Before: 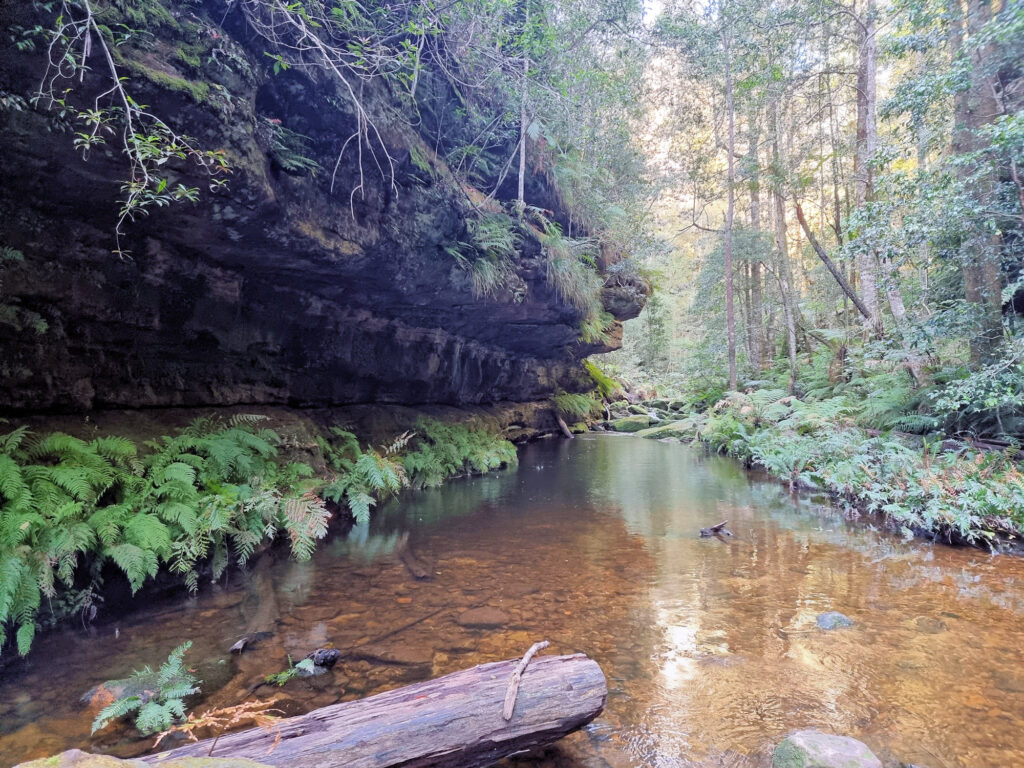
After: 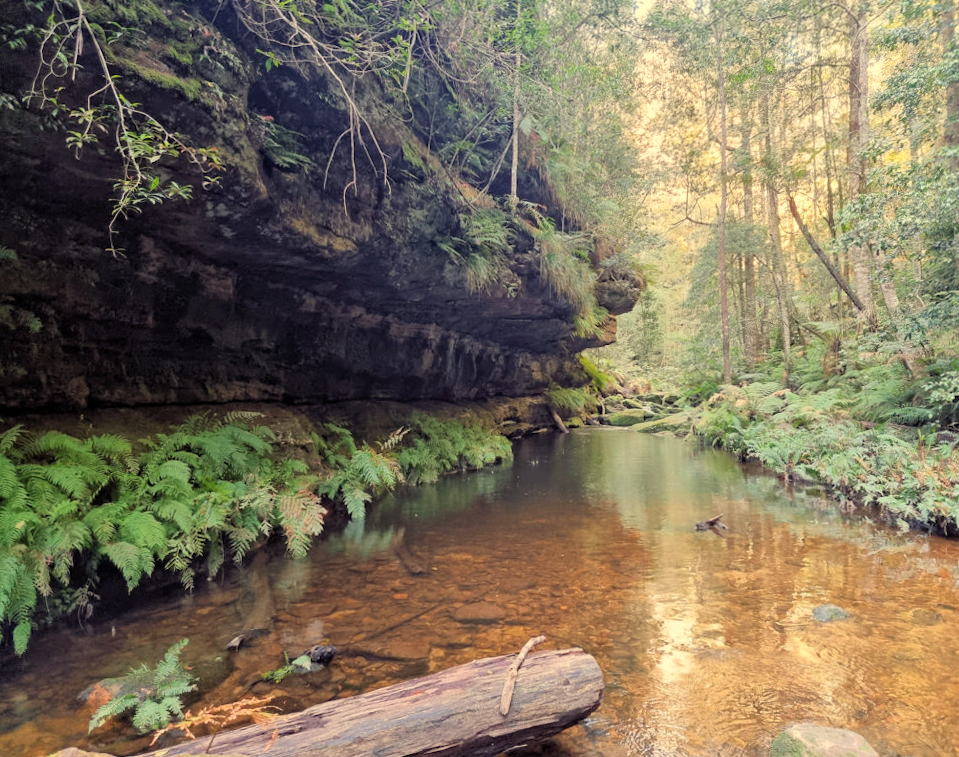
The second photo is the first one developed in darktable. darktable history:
crop and rotate: right 5.167%
rotate and perspective: rotation -0.45°, automatic cropping original format, crop left 0.008, crop right 0.992, crop top 0.012, crop bottom 0.988
white balance: red 1.08, blue 0.791
